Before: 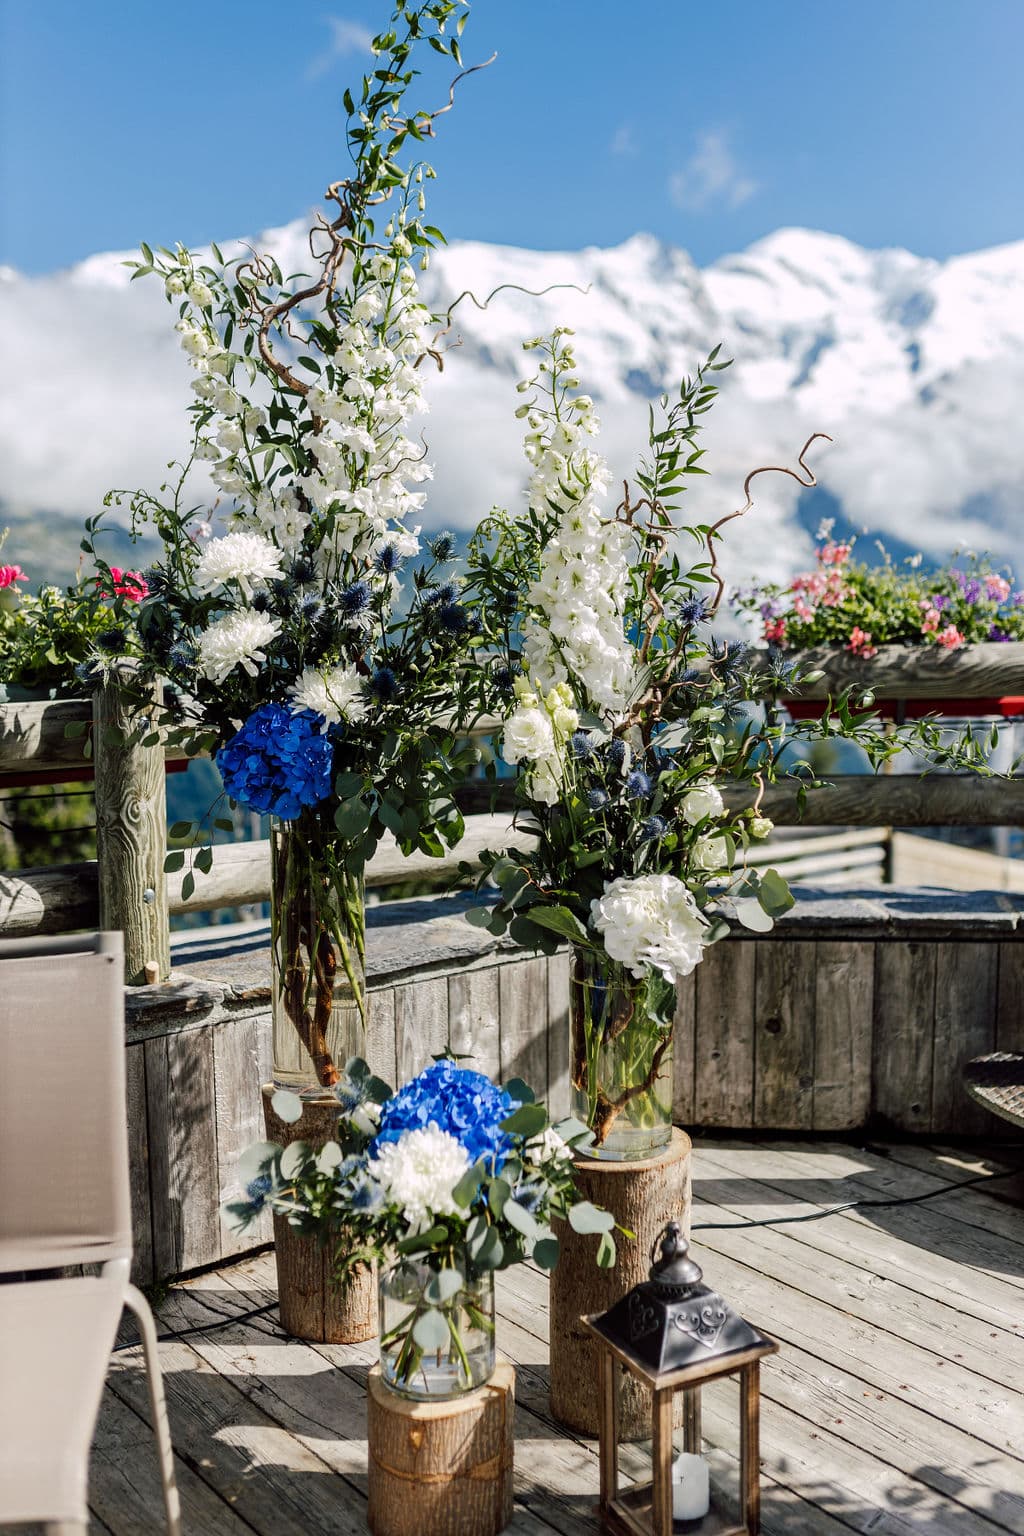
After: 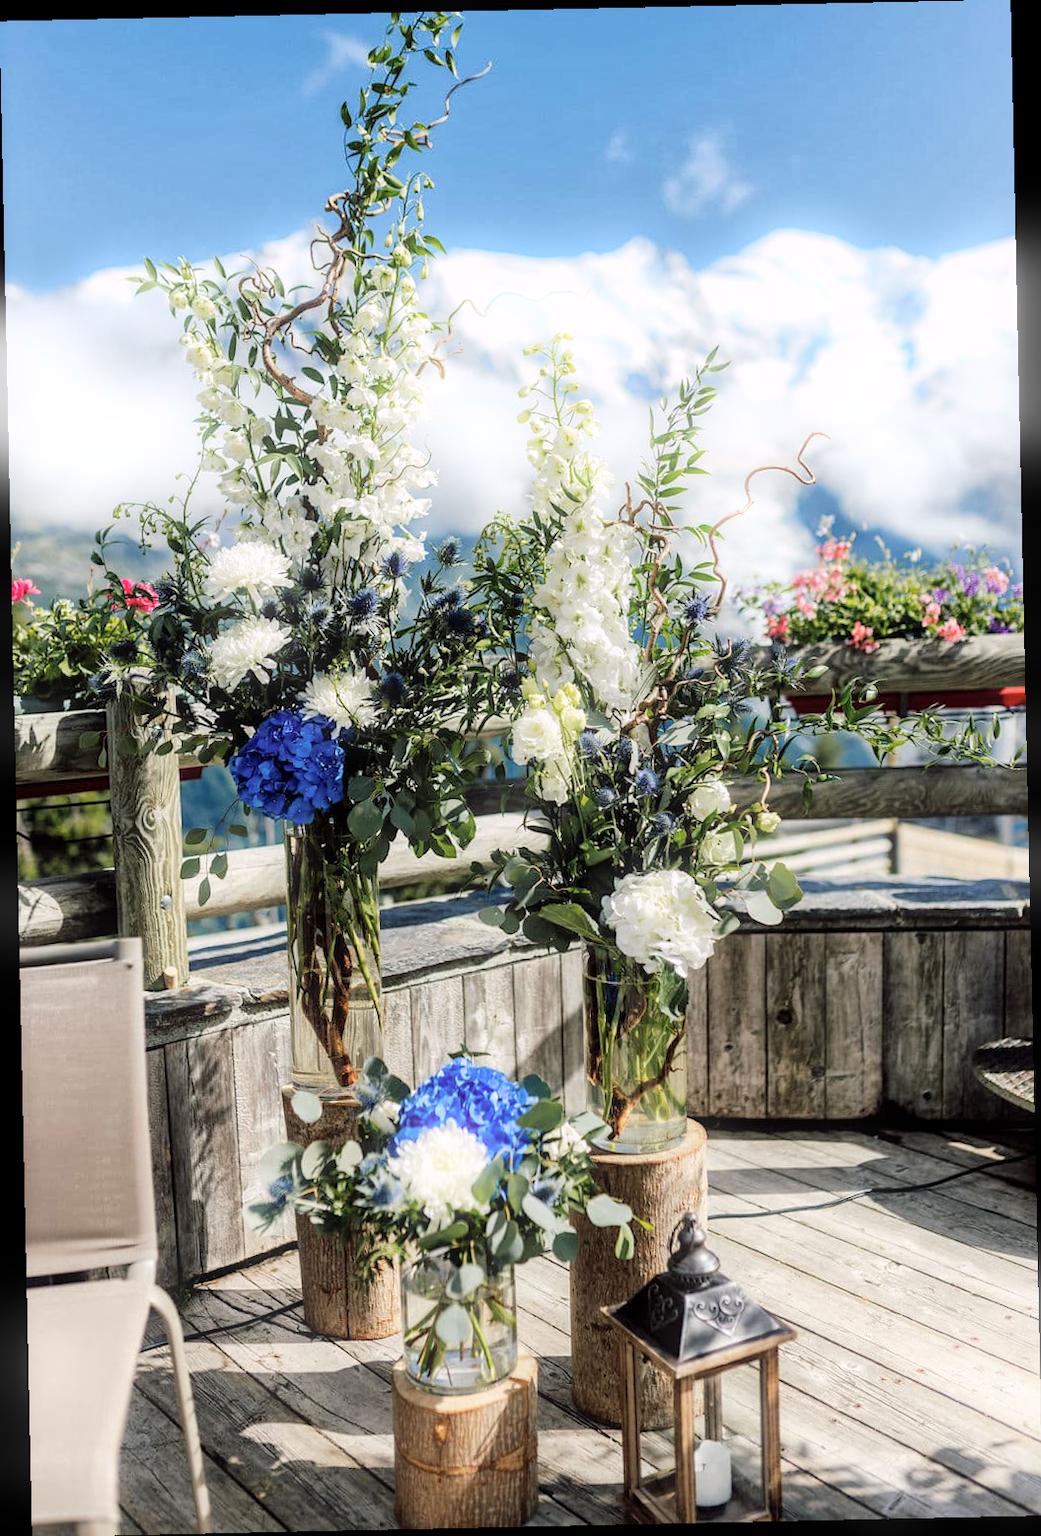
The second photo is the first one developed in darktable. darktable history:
bloom: size 5%, threshold 95%, strength 15%
global tonemap: drago (1, 100), detail 1
rotate and perspective: rotation -1.24°, automatic cropping off
